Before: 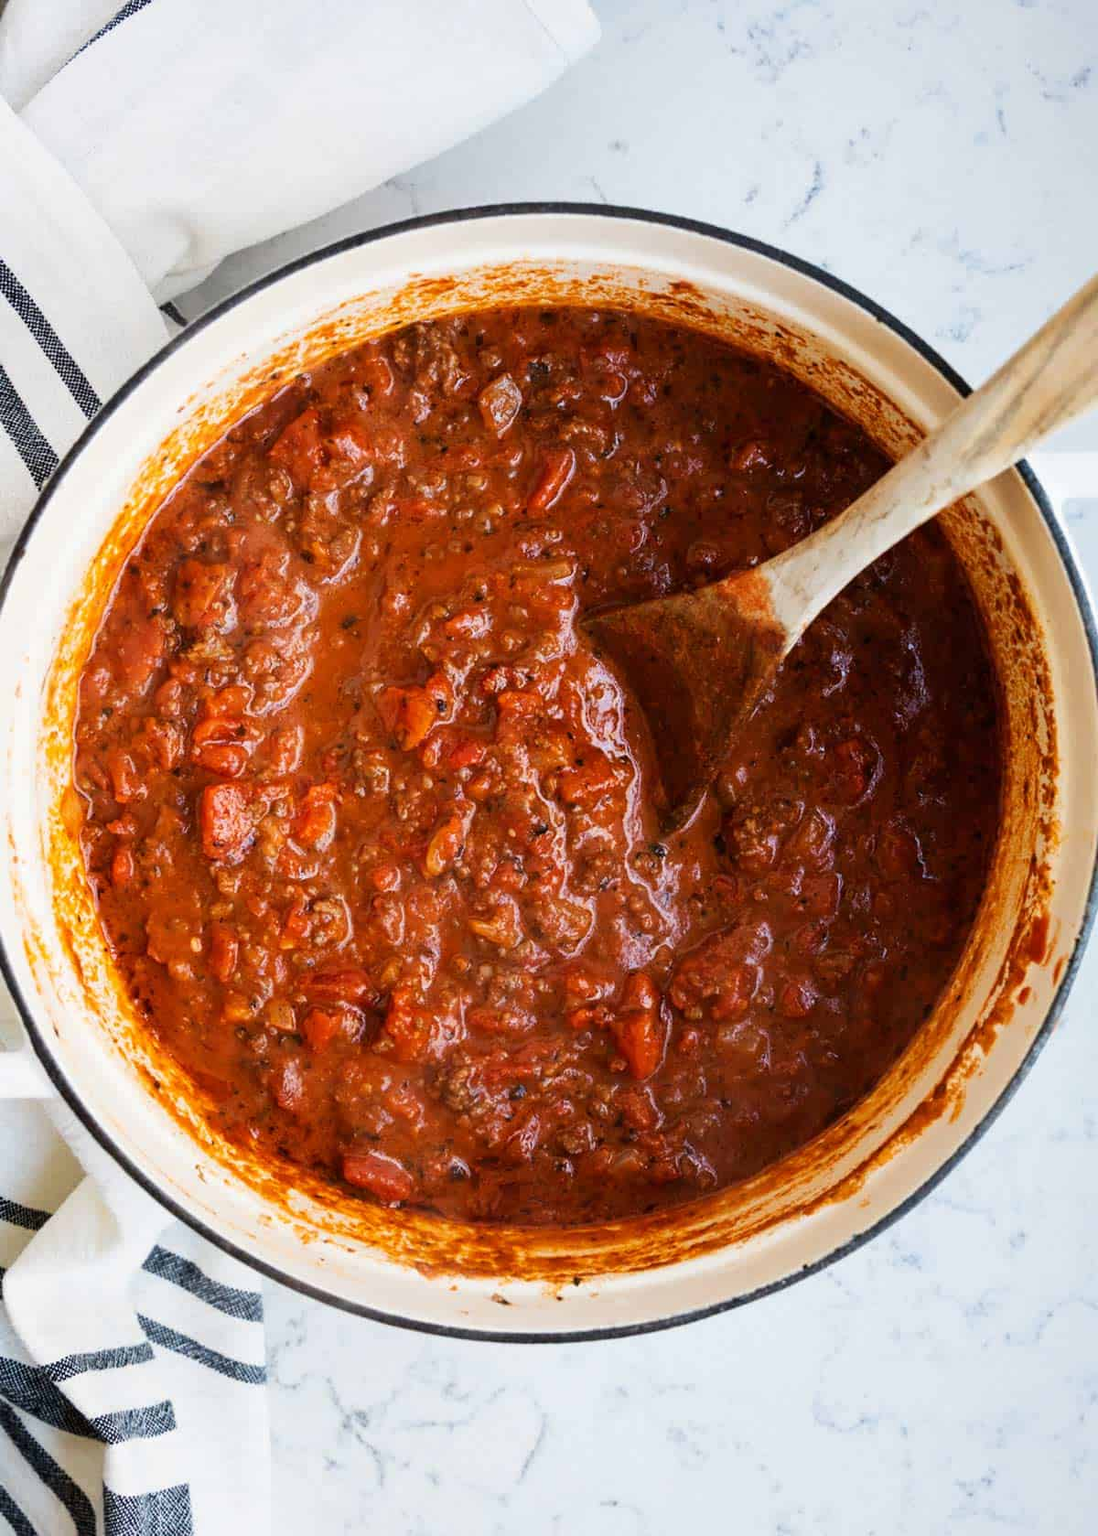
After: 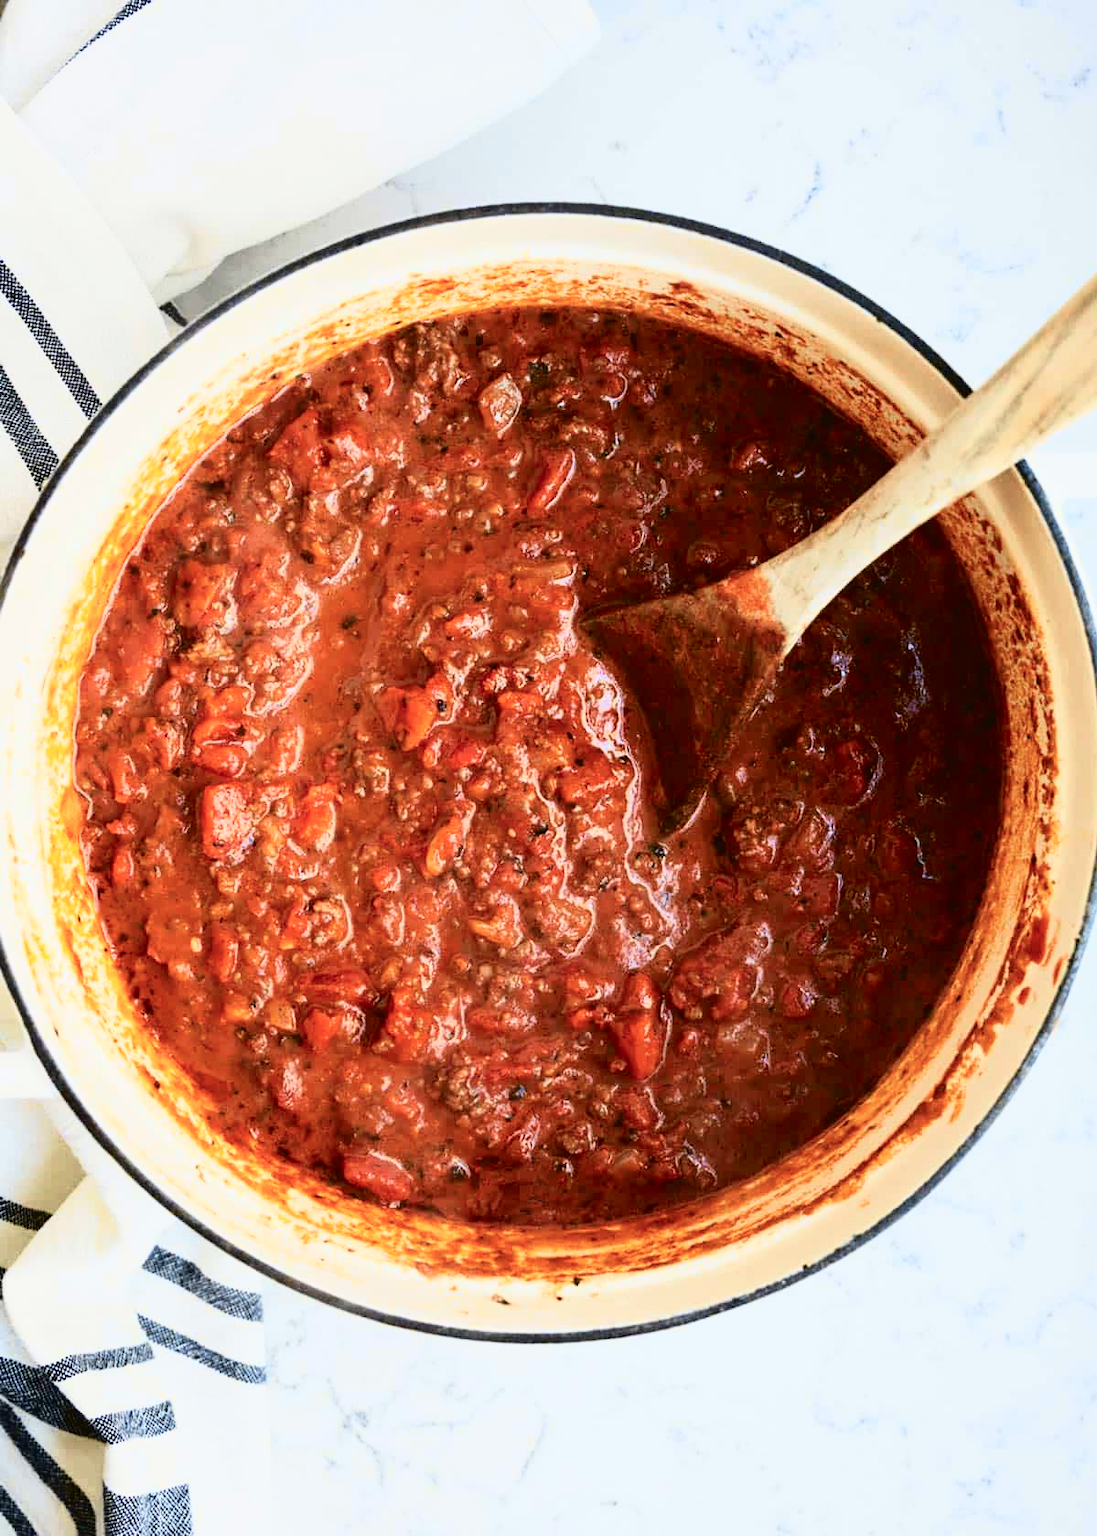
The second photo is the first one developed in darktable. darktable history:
tone curve: curves: ch0 [(0, 0.023) (0.087, 0.065) (0.184, 0.168) (0.45, 0.54) (0.57, 0.683) (0.706, 0.841) (0.877, 0.948) (1, 0.984)]; ch1 [(0, 0) (0.388, 0.369) (0.447, 0.447) (0.505, 0.5) (0.534, 0.528) (0.57, 0.571) (0.592, 0.602) (0.644, 0.663) (1, 1)]; ch2 [(0, 0) (0.314, 0.223) (0.427, 0.405) (0.492, 0.496) (0.524, 0.547) (0.534, 0.57) (0.583, 0.605) (0.673, 0.667) (1, 1)], color space Lab, independent channels, preserve colors none
